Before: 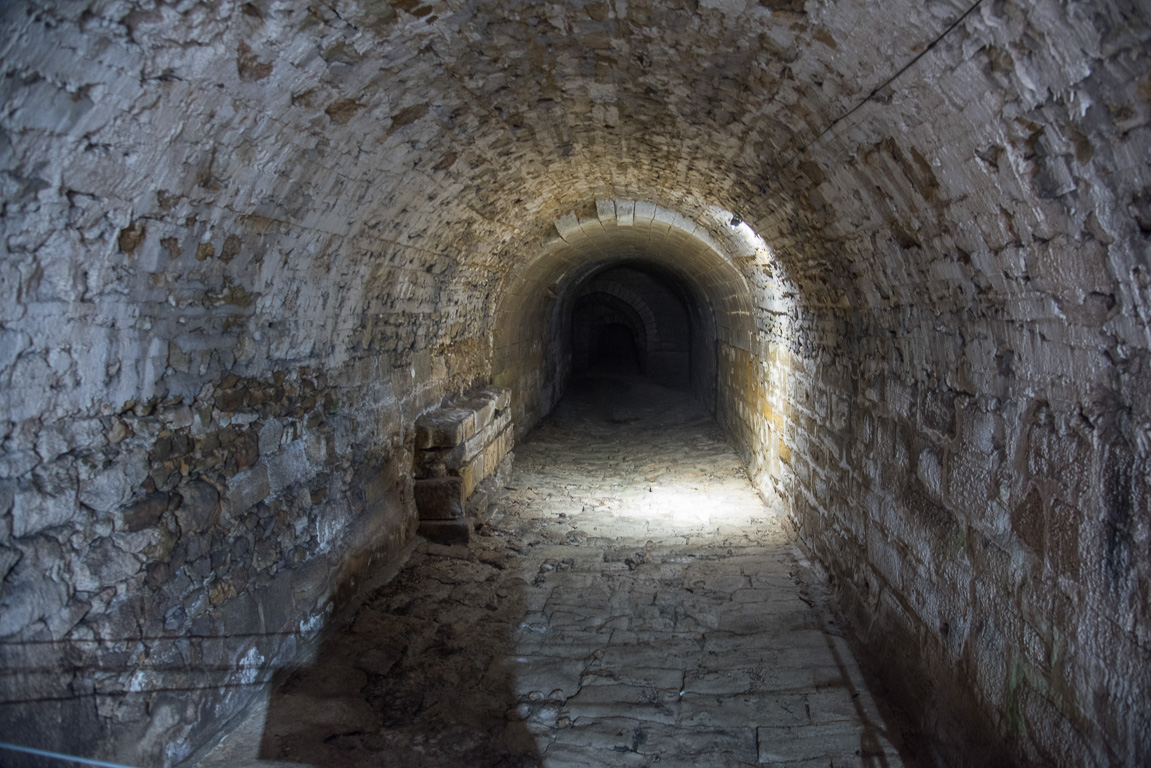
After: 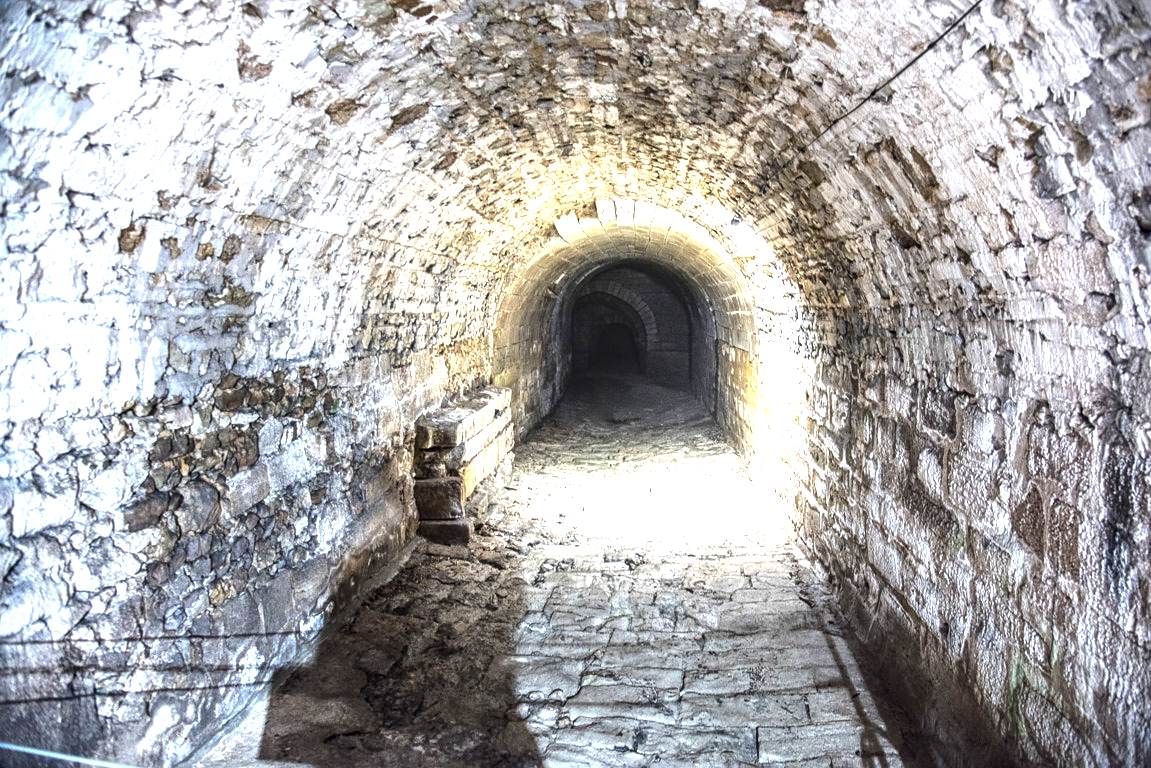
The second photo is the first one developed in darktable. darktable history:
local contrast: on, module defaults
tone equalizer: -8 EV -1.08 EV, -7 EV -1.01 EV, -6 EV -0.867 EV, -5 EV -0.578 EV, -3 EV 0.578 EV, -2 EV 0.867 EV, -1 EV 1.01 EV, +0 EV 1.08 EV, edges refinement/feathering 500, mask exposure compensation -1.57 EV, preserve details no
sharpen: amount 0.2
exposure: black level correction 0.001, exposure 1.822 EV, compensate exposure bias true, compensate highlight preservation false
